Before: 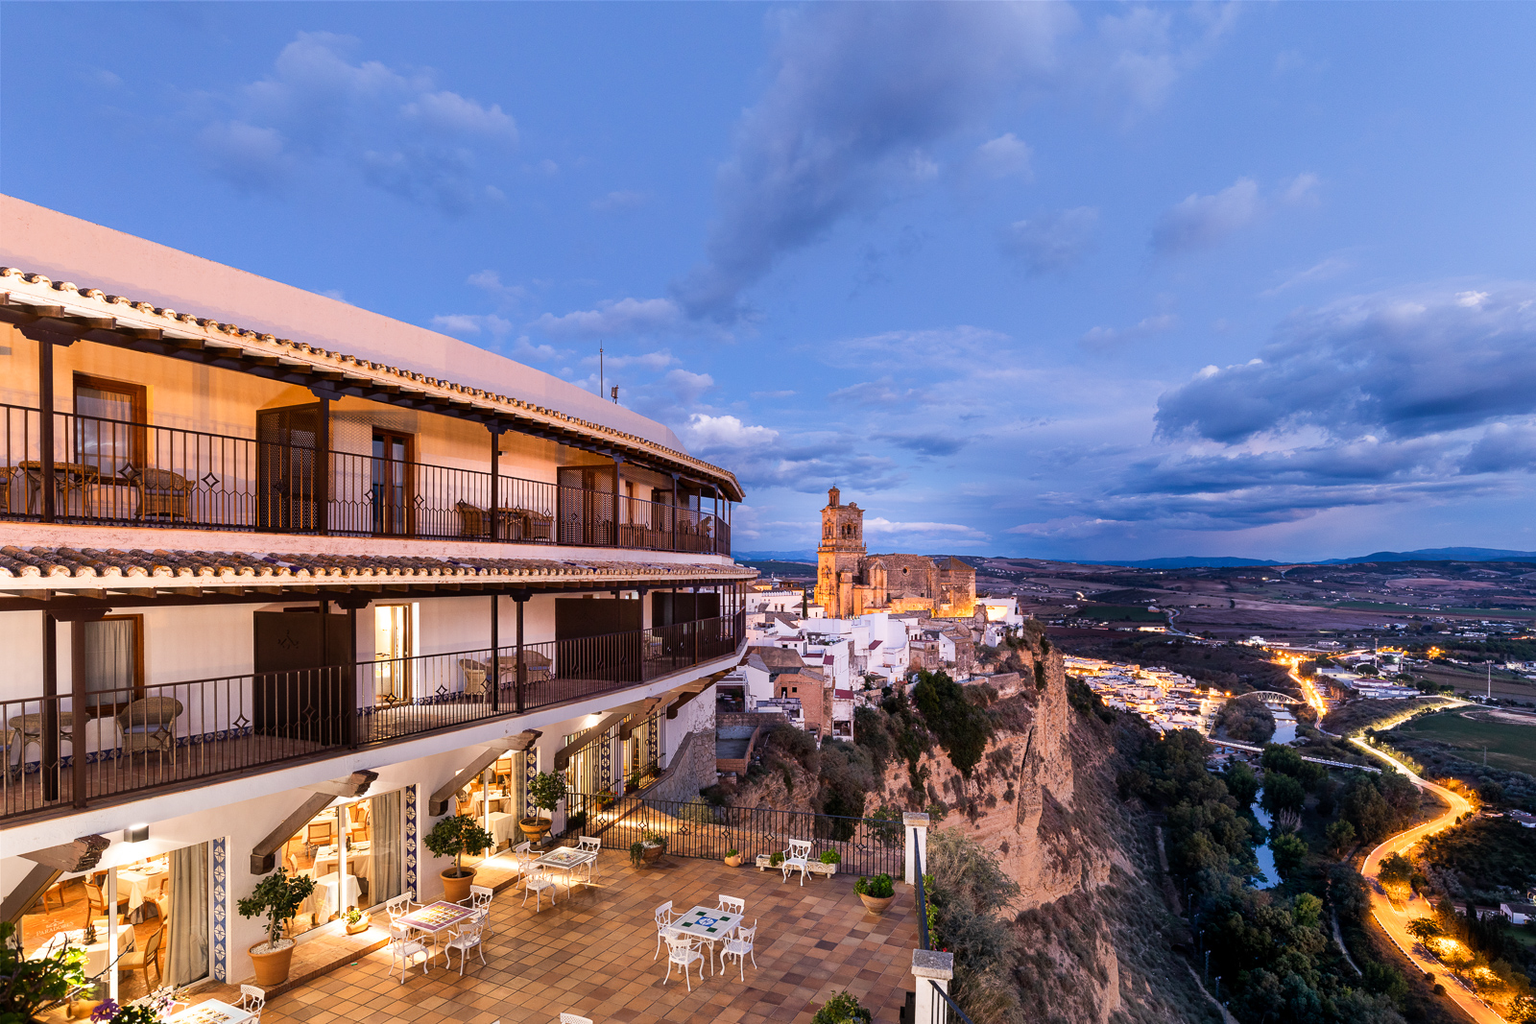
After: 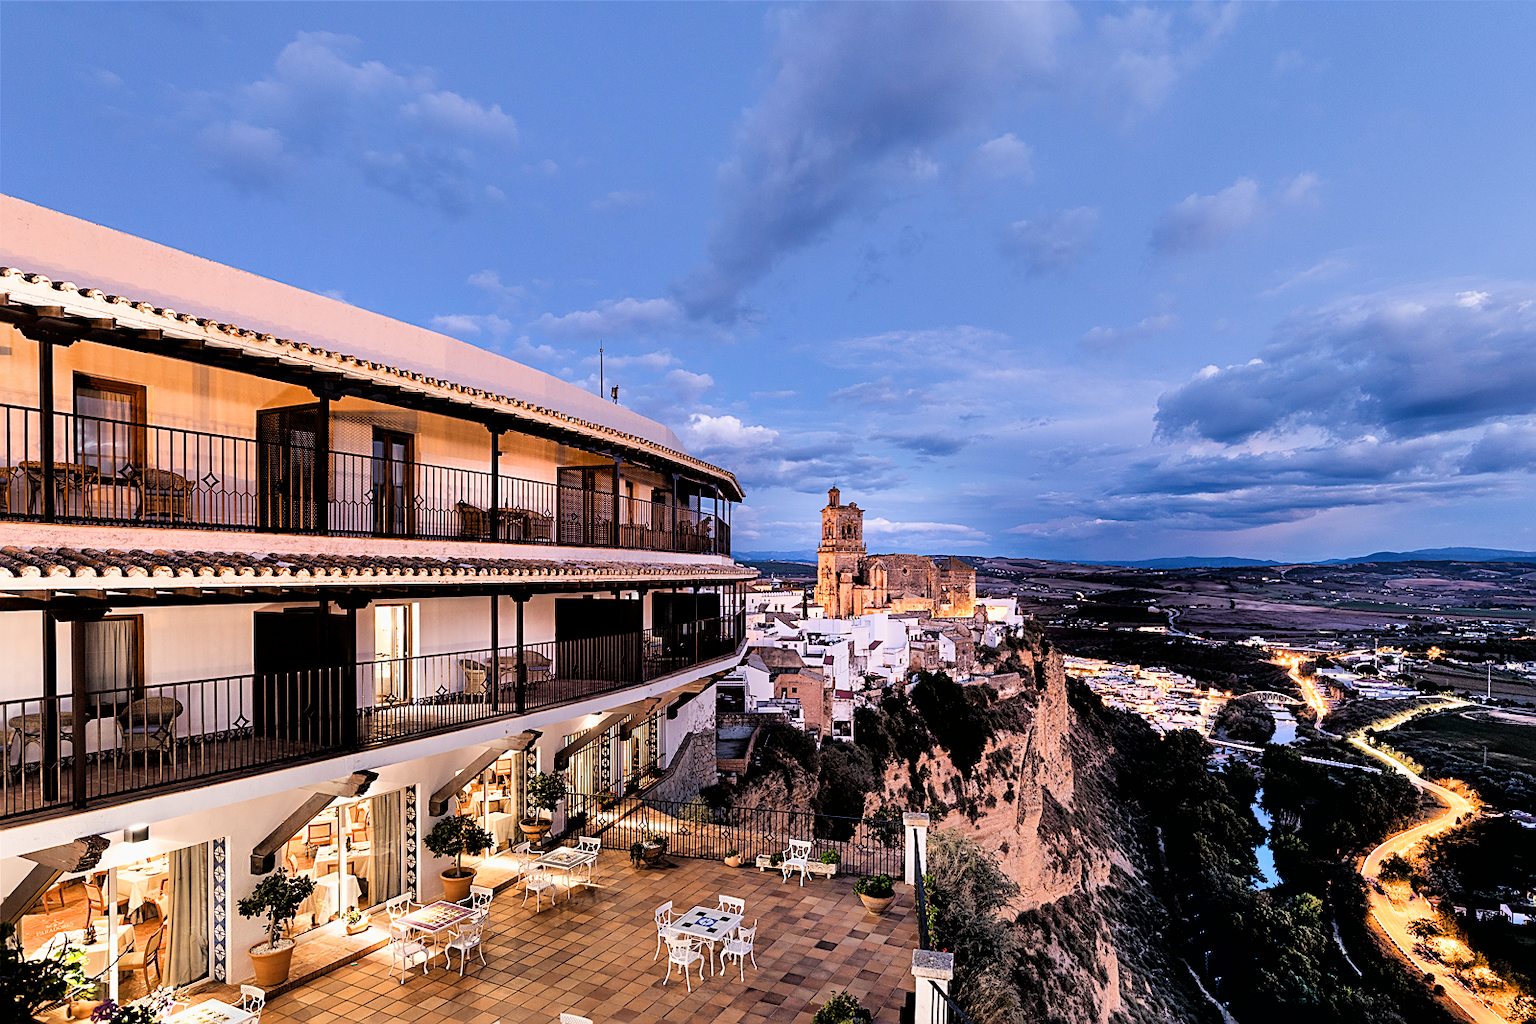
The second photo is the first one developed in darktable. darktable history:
shadows and highlights: white point adjustment 0.043, soften with gaussian
sharpen: on, module defaults
filmic rgb: black relative exposure -3.7 EV, white relative exposure 2.75 EV, threshold 5.98 EV, dynamic range scaling -5.43%, hardness 3.05, color science v6 (2022), enable highlight reconstruction true
